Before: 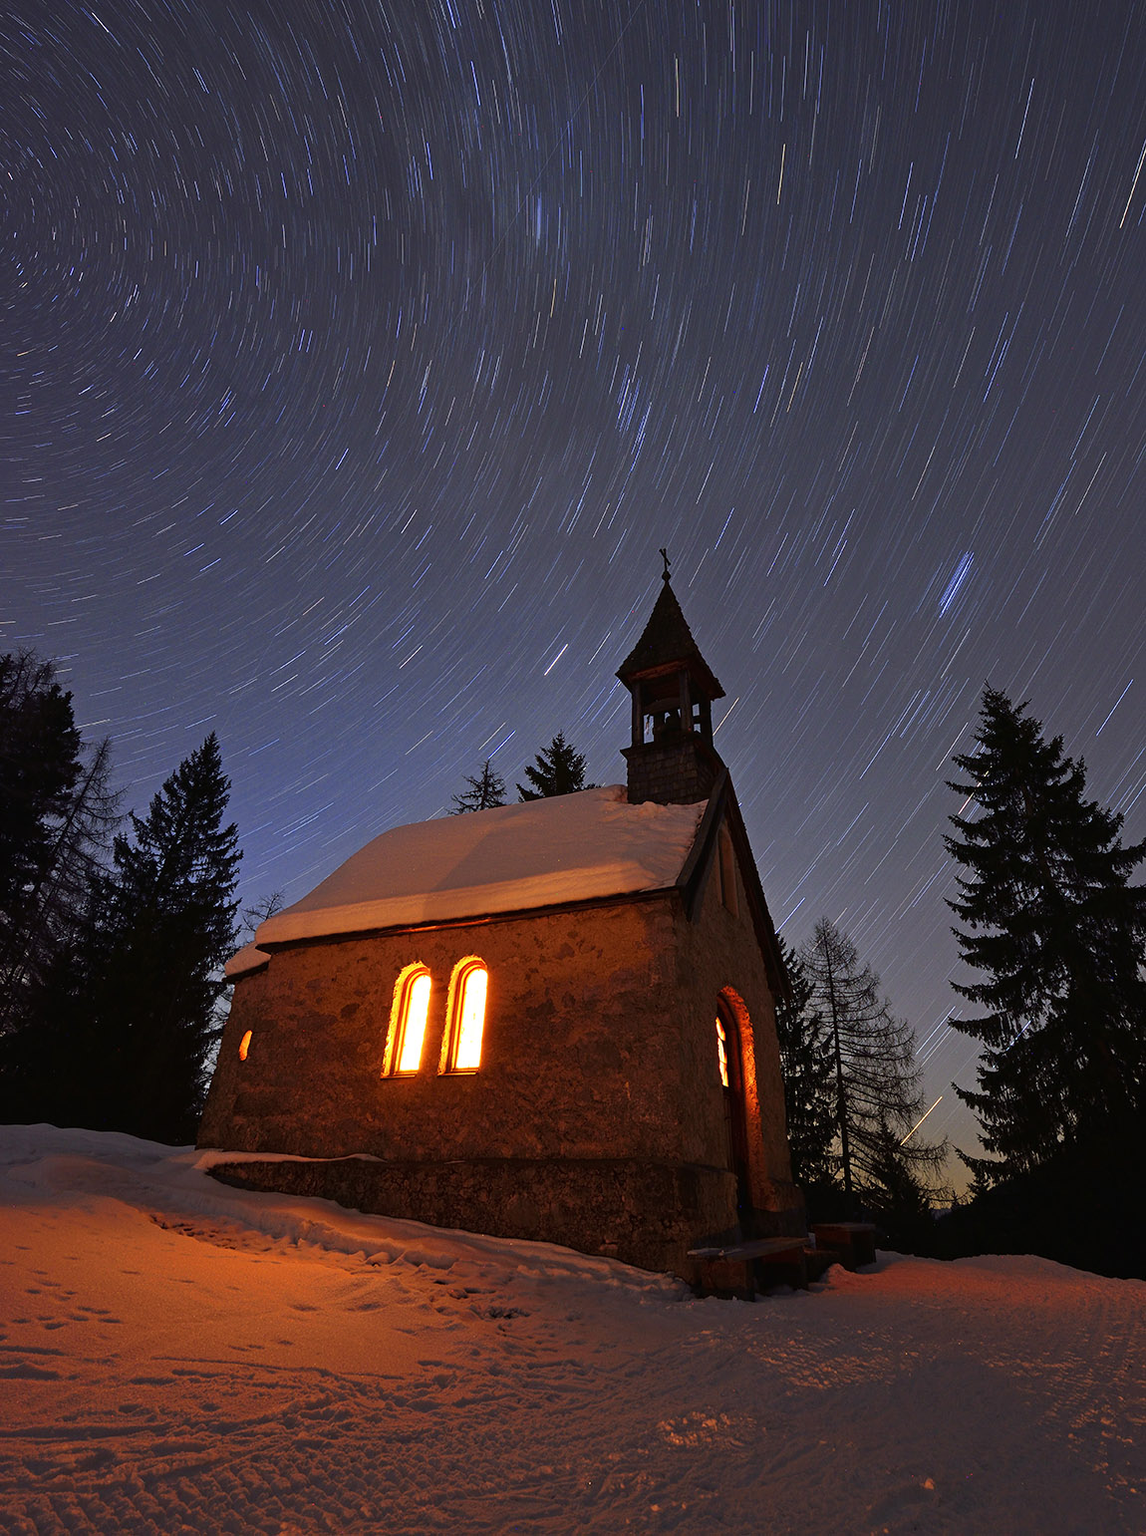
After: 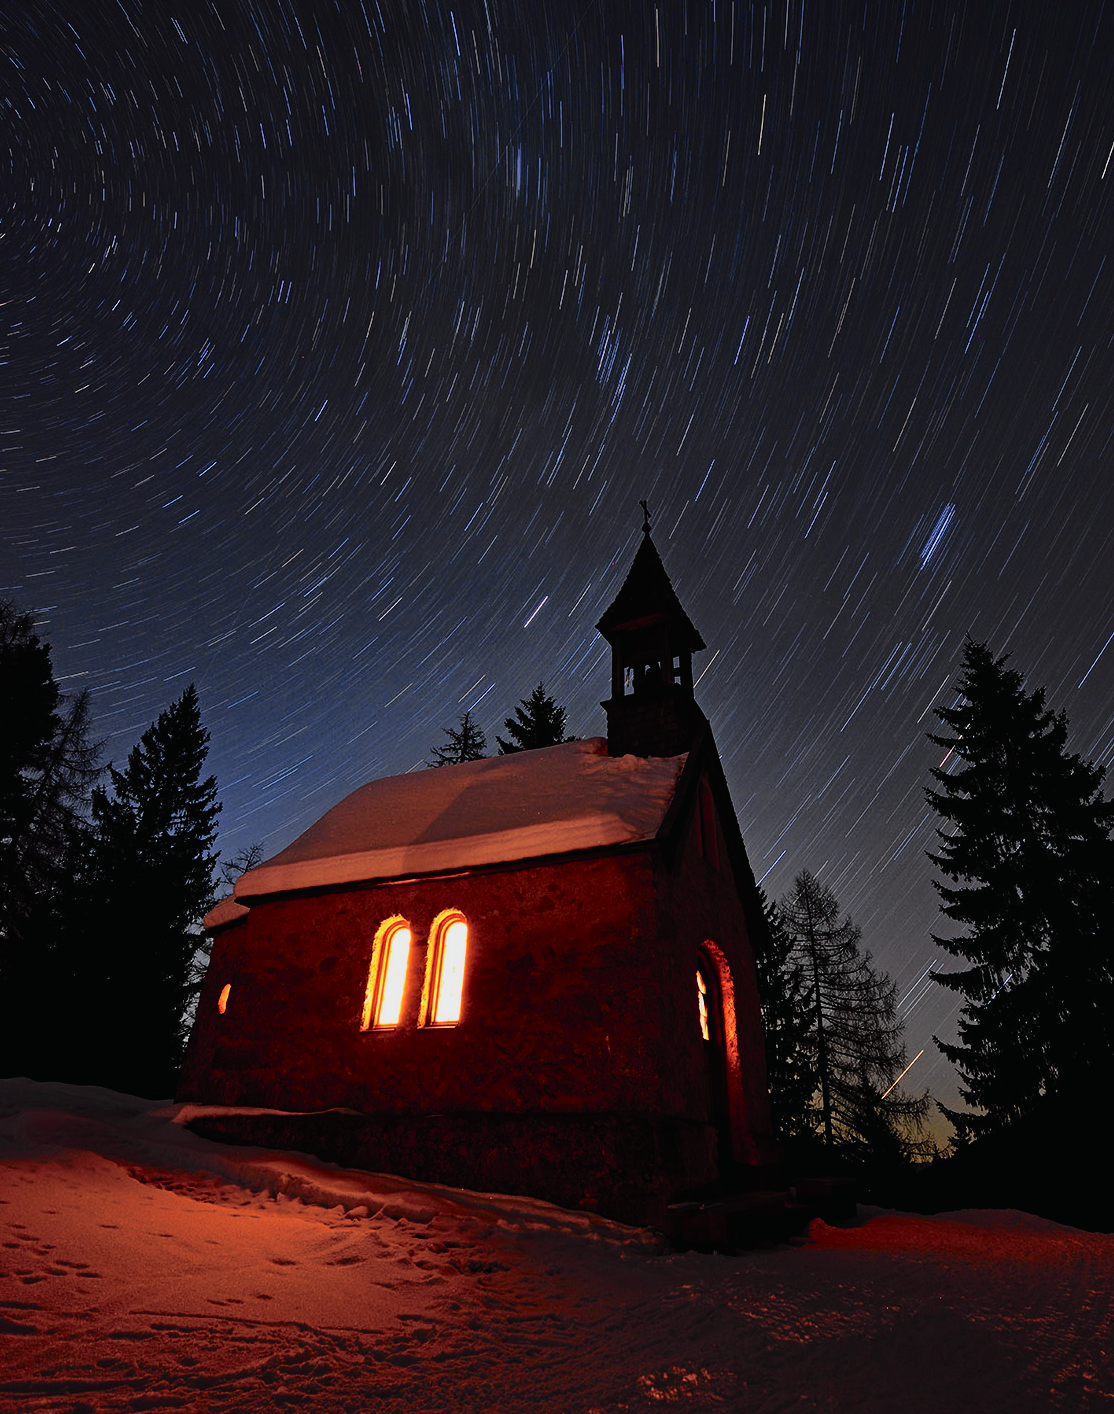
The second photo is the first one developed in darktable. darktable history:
crop: left 1.964%, top 3.251%, right 1.122%, bottom 4.933%
exposure: exposure -1 EV, compensate highlight preservation false
tone curve: curves: ch0 [(0, 0.009) (0.105, 0.08) (0.195, 0.18) (0.283, 0.316) (0.384, 0.434) (0.485, 0.531) (0.638, 0.69) (0.81, 0.872) (1, 0.977)]; ch1 [(0, 0) (0.161, 0.092) (0.35, 0.33) (0.379, 0.401) (0.456, 0.469) (0.502, 0.5) (0.525, 0.518) (0.586, 0.617) (0.635, 0.655) (1, 1)]; ch2 [(0, 0) (0.371, 0.362) (0.437, 0.437) (0.48, 0.49) (0.53, 0.515) (0.56, 0.571) (0.622, 0.606) (1, 1)], color space Lab, independent channels, preserve colors none
tone equalizer: -8 EV -0.75 EV, -7 EV -0.7 EV, -6 EV -0.6 EV, -5 EV -0.4 EV, -3 EV 0.4 EV, -2 EV 0.6 EV, -1 EV 0.7 EV, +0 EV 0.75 EV, edges refinement/feathering 500, mask exposure compensation -1.57 EV, preserve details no
